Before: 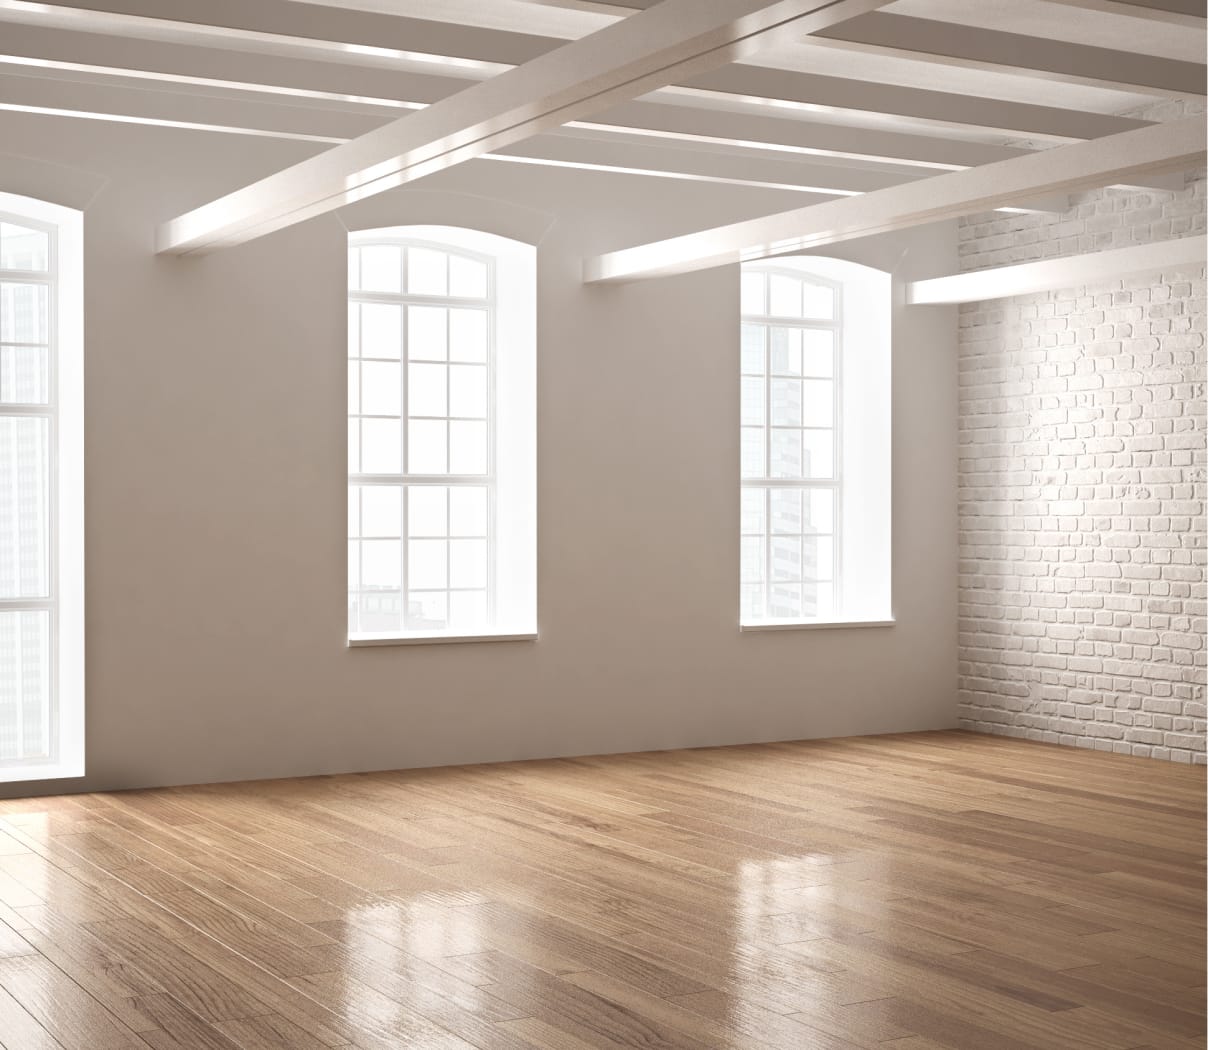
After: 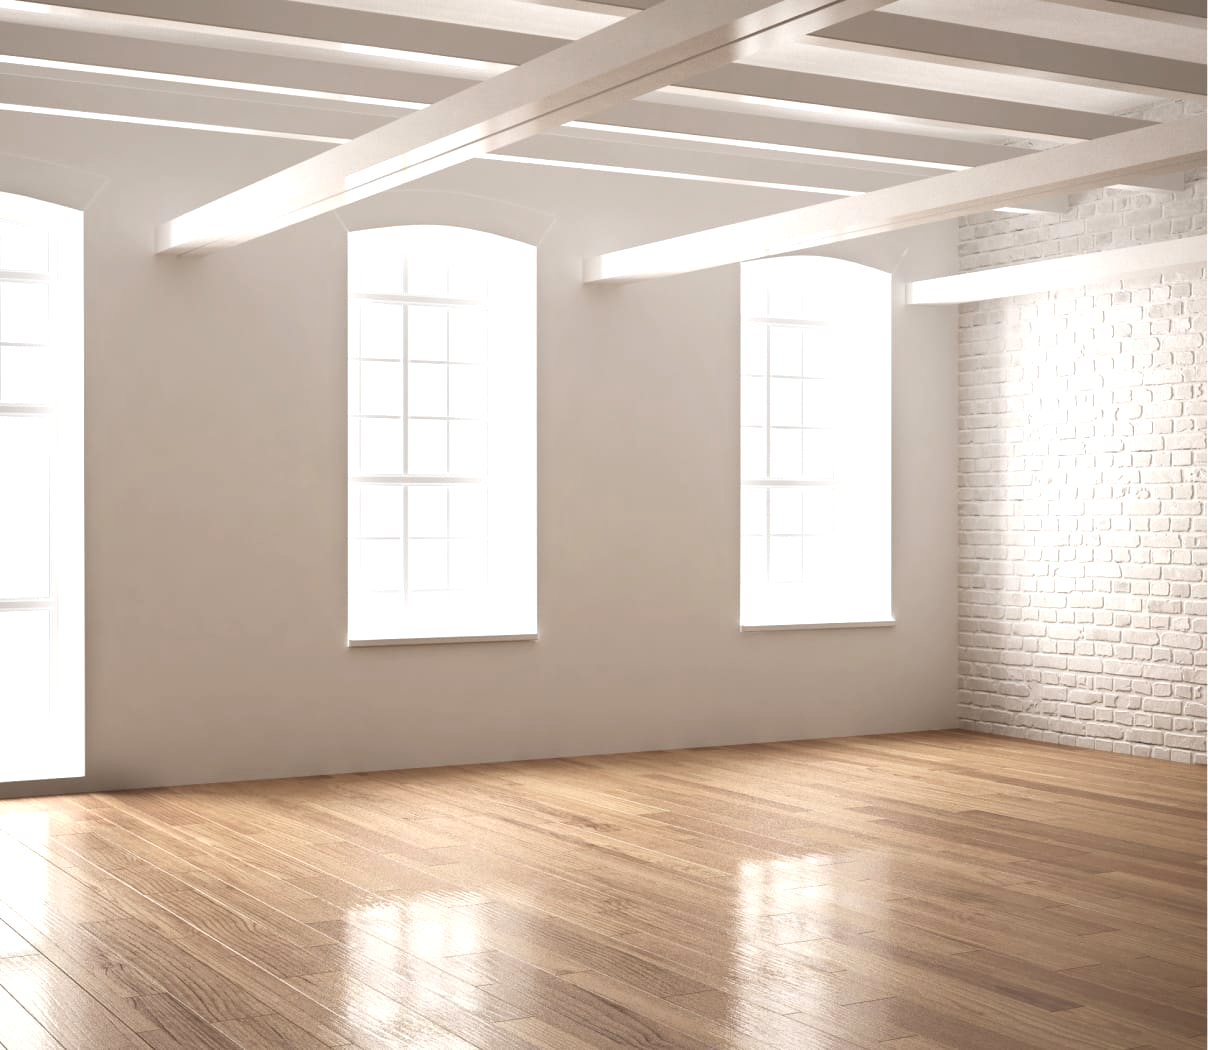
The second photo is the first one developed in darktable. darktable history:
tone equalizer: -8 EV -0.377 EV, -7 EV -0.4 EV, -6 EV -0.34 EV, -5 EV -0.239 EV, -3 EV 0.219 EV, -2 EV 0.348 EV, -1 EV 0.375 EV, +0 EV 0.39 EV, mask exposure compensation -0.503 EV
